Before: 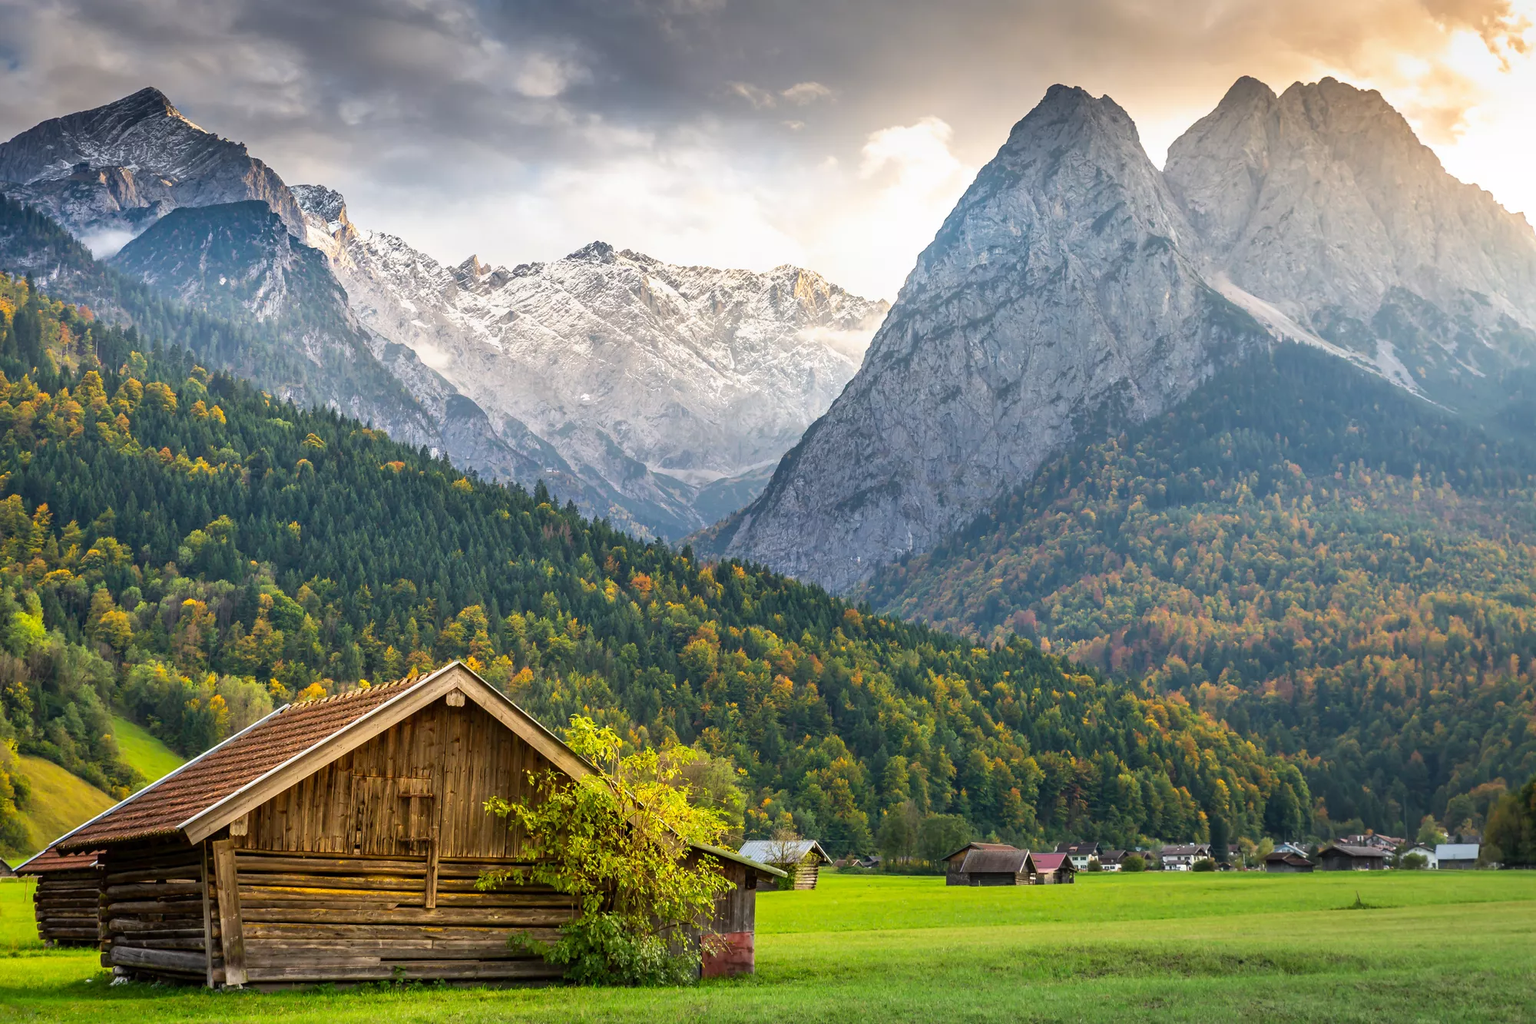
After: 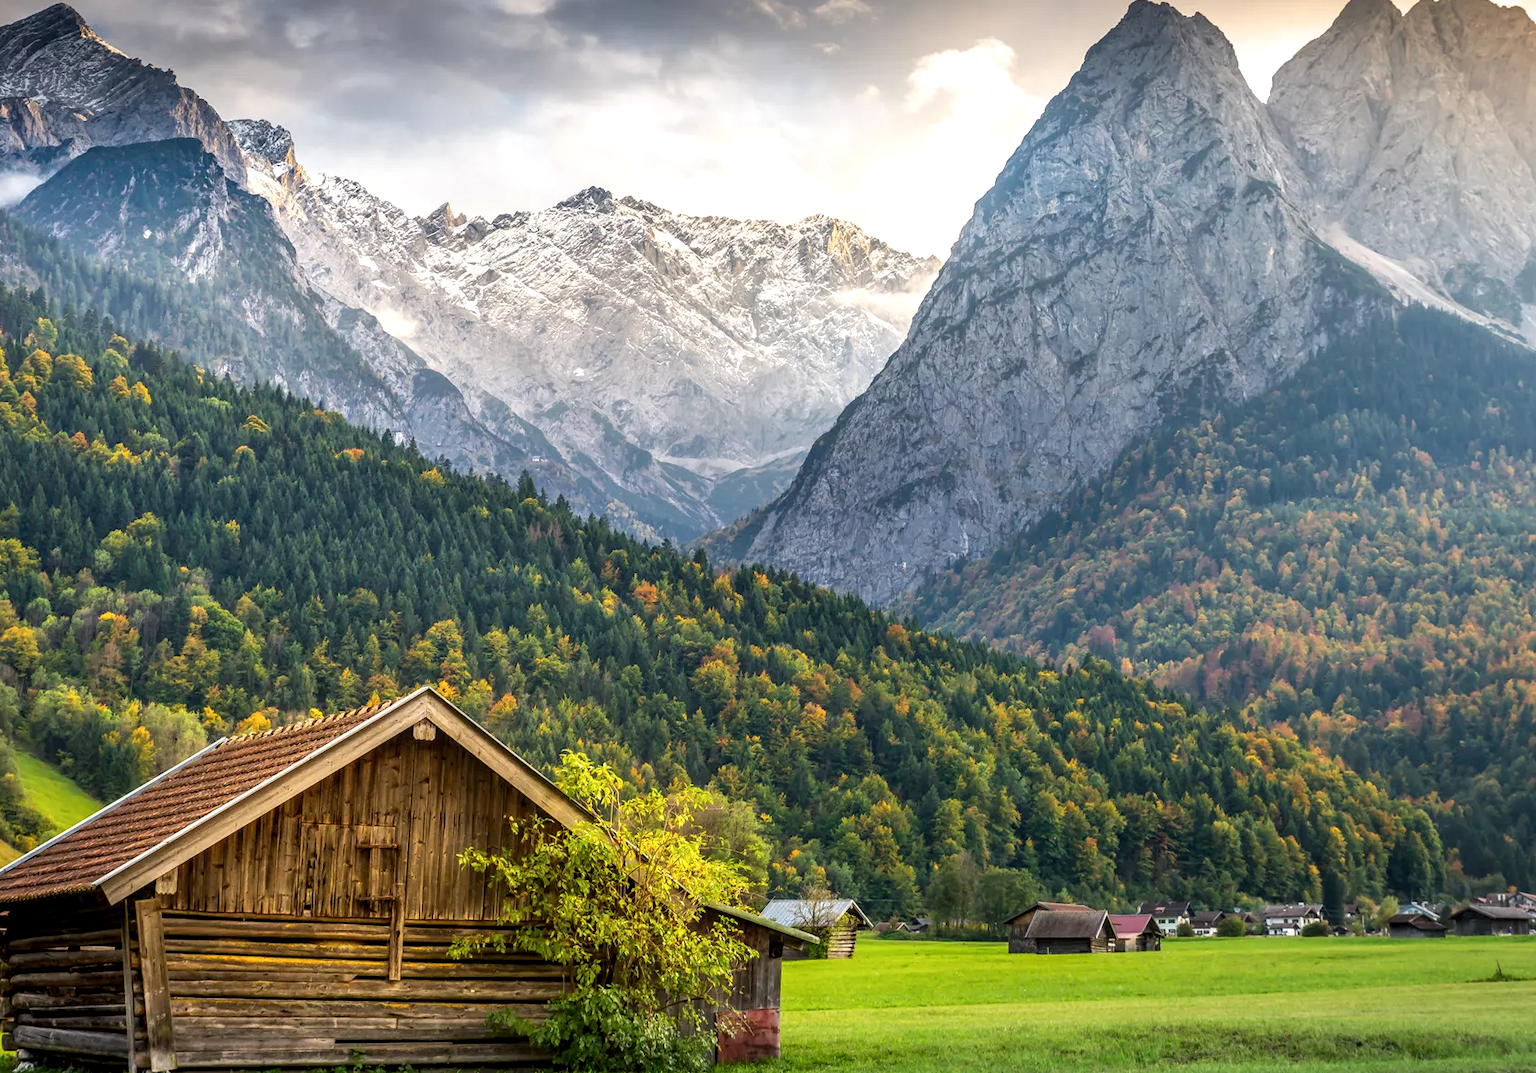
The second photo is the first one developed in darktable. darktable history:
local contrast: detail 130%
crop: left 6.455%, top 8.298%, right 9.528%, bottom 3.618%
tone equalizer: on, module defaults
